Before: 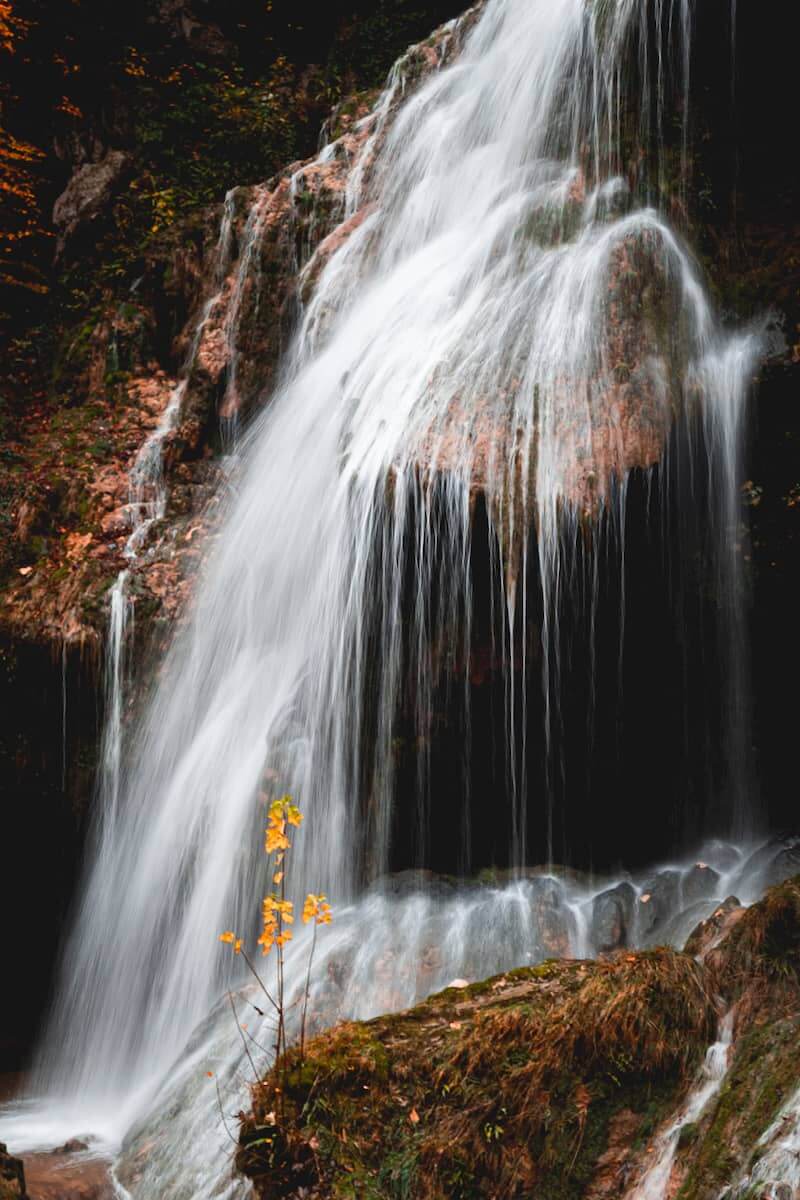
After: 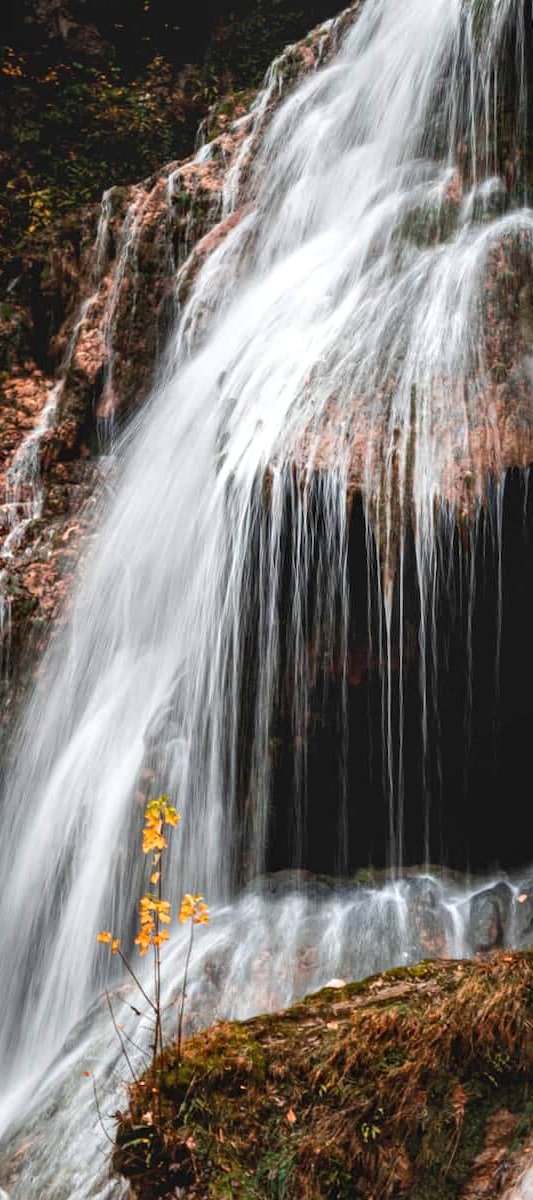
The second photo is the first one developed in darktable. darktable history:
exposure: exposure 0.128 EV, compensate highlight preservation false
crop and rotate: left 15.446%, right 17.836%
local contrast: highlights 55%, shadows 52%, detail 130%, midtone range 0.452
